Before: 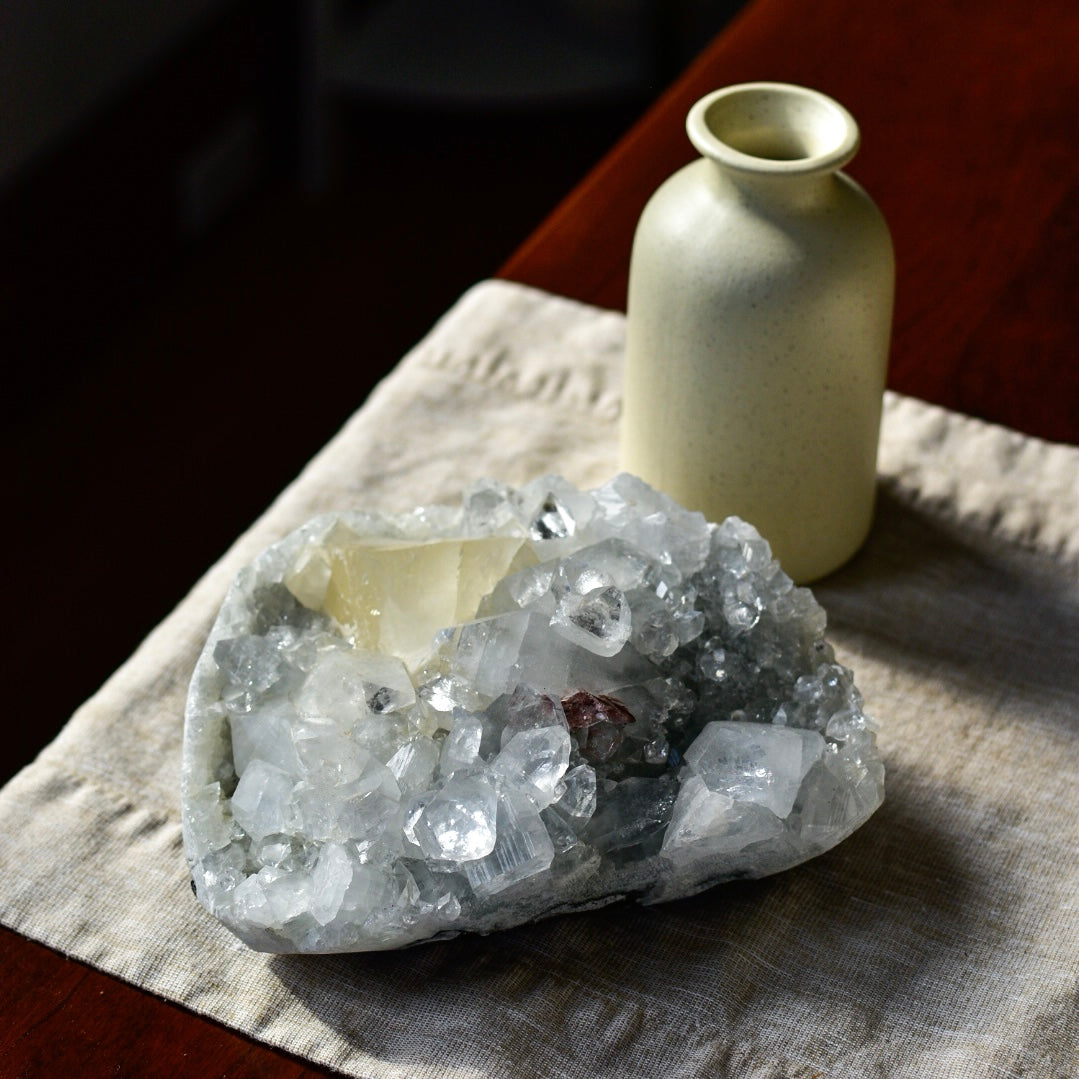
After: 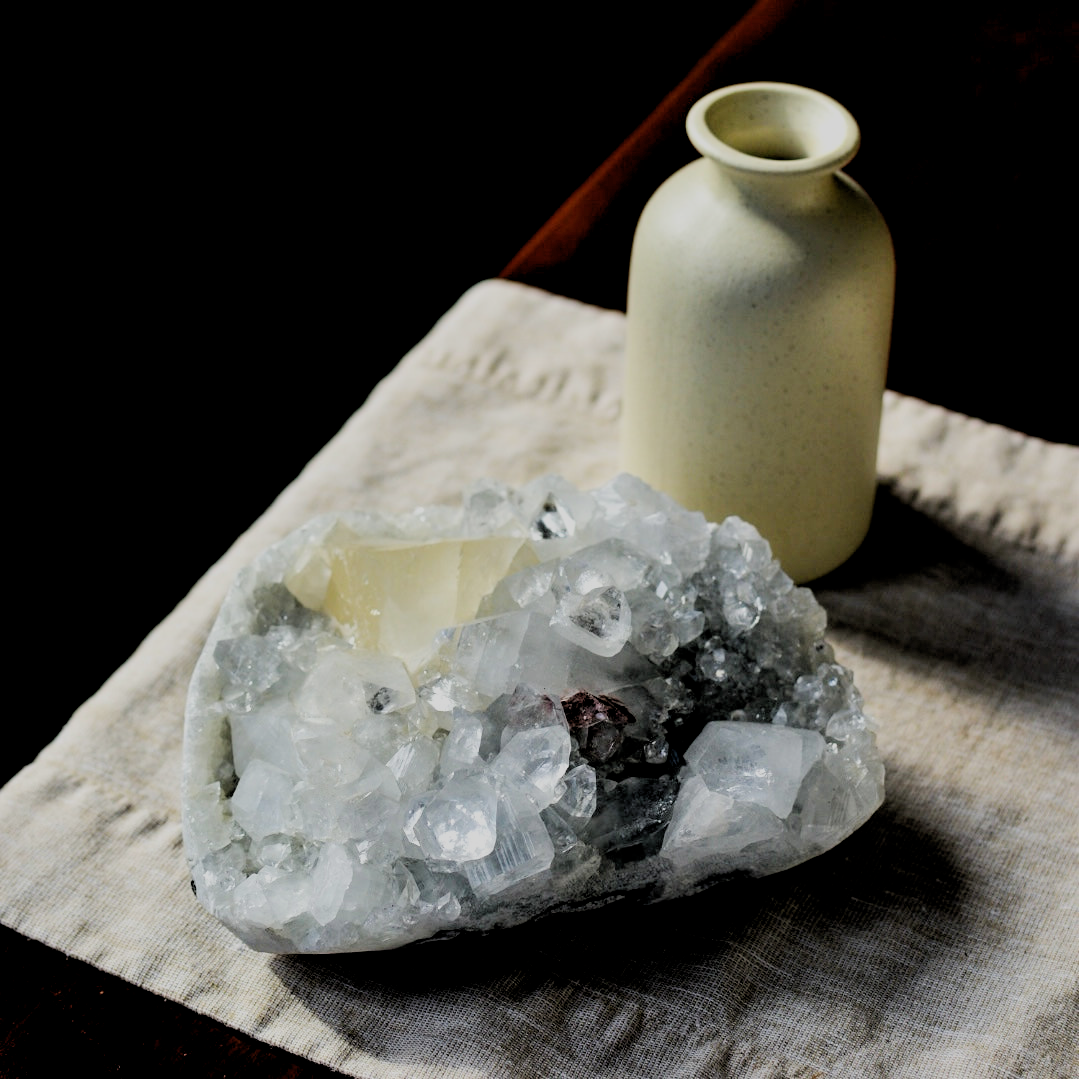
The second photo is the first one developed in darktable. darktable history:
white balance: emerald 1
filmic rgb: black relative exposure -7.32 EV, white relative exposure 5.09 EV, hardness 3.2
rgb levels: levels [[0.013, 0.434, 0.89], [0, 0.5, 1], [0, 0.5, 1]]
